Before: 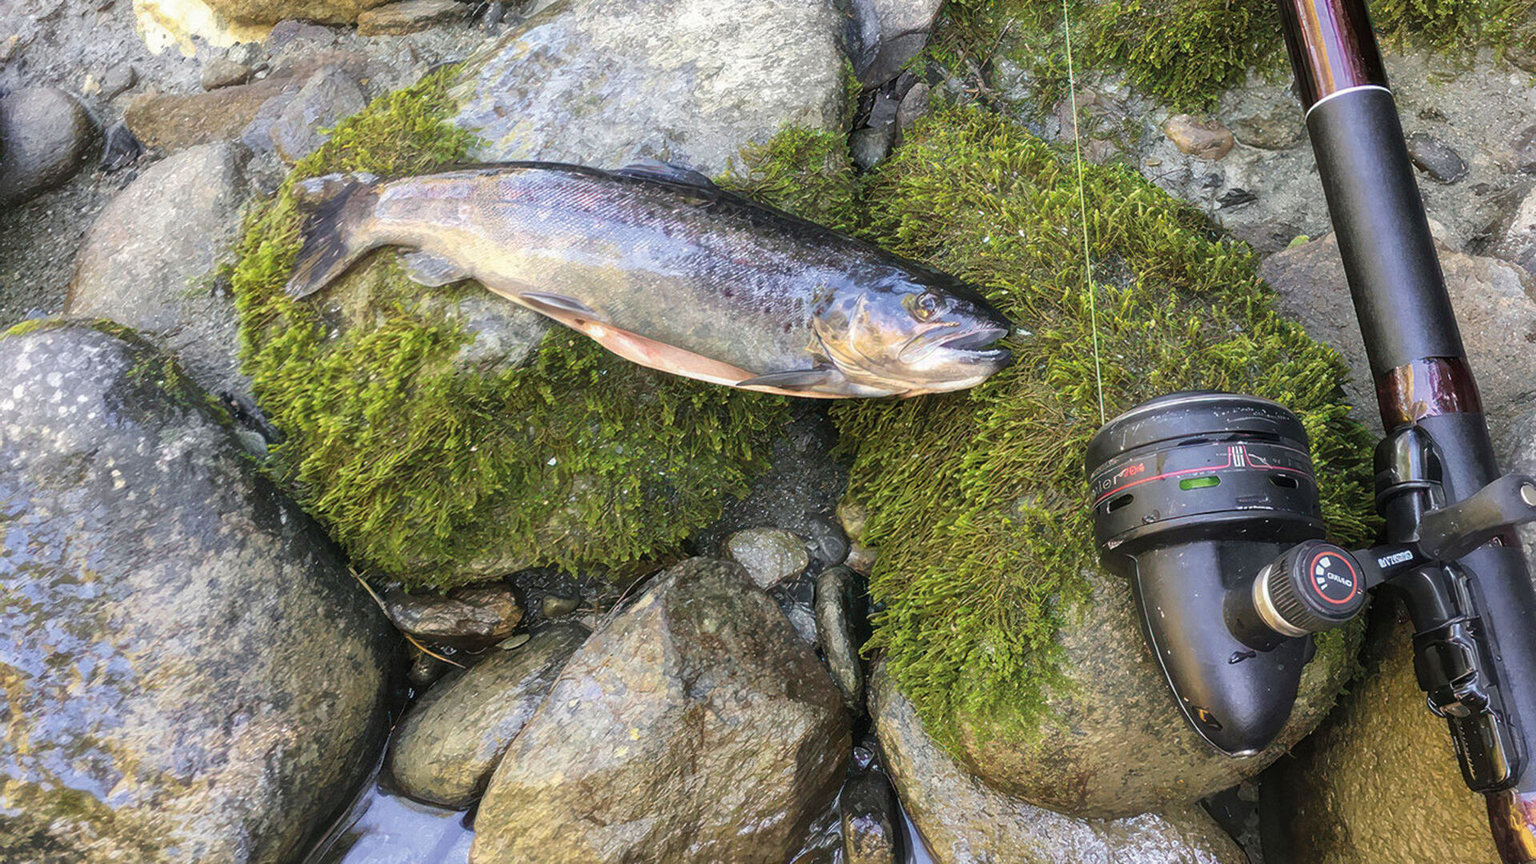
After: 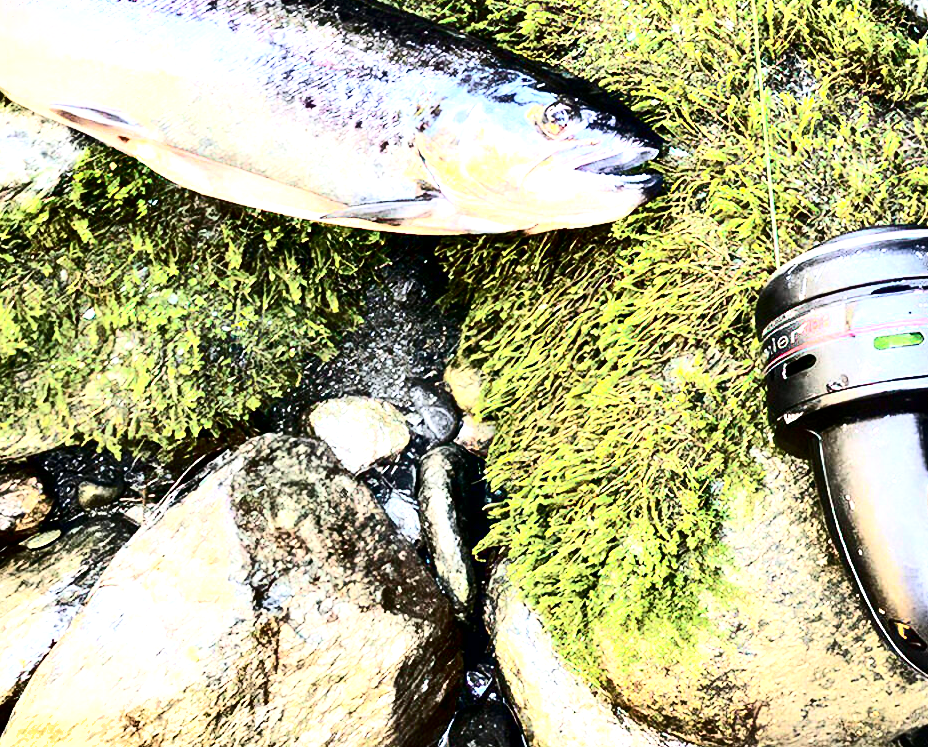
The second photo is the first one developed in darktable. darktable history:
contrast equalizer: y [[0.6 ×6], [0.55 ×6], [0 ×6], [0 ×6], [0 ×6]]
crop: left 31.304%, top 24.394%, right 20.331%, bottom 6.353%
tone equalizer: -8 EV -0.399 EV, -7 EV -0.41 EV, -6 EV -0.344 EV, -5 EV -0.214 EV, -3 EV 0.227 EV, -2 EV 0.332 EV, -1 EV 0.391 EV, +0 EV 0.414 EV
exposure: exposure 1.135 EV, compensate exposure bias true, compensate highlight preservation false
contrast brightness saturation: contrast 0.491, saturation -0.085
shadows and highlights: soften with gaussian
